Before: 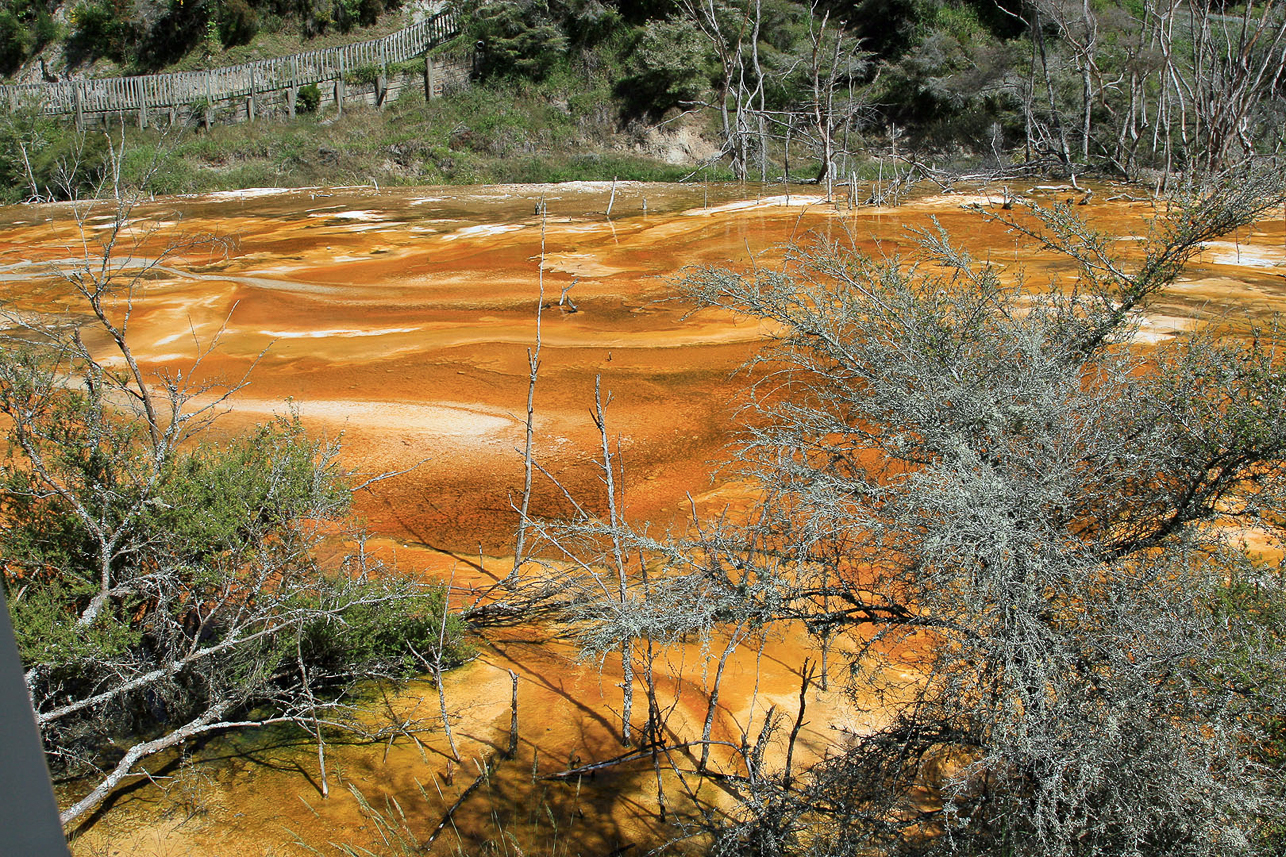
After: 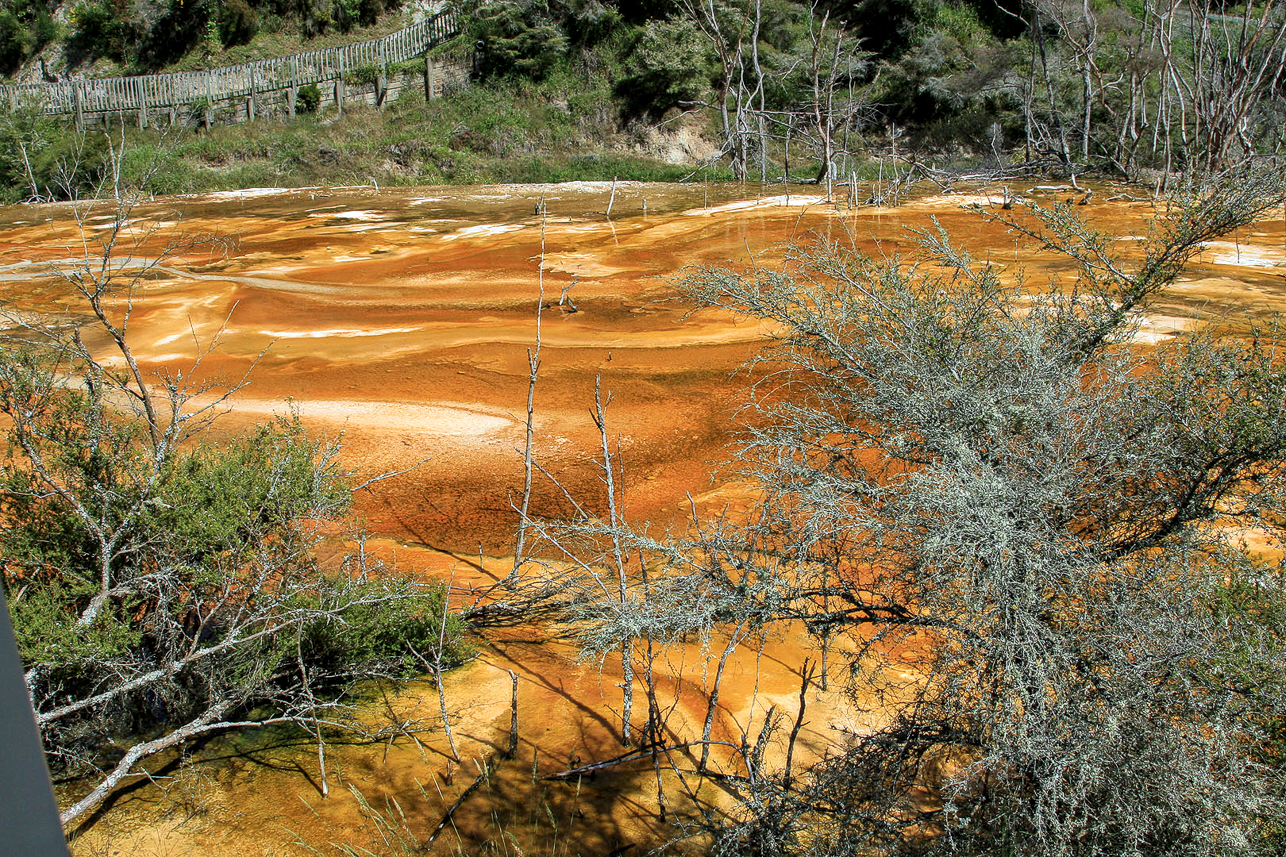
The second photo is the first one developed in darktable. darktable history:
tone equalizer: on, module defaults
local contrast: on, module defaults
velvia: on, module defaults
